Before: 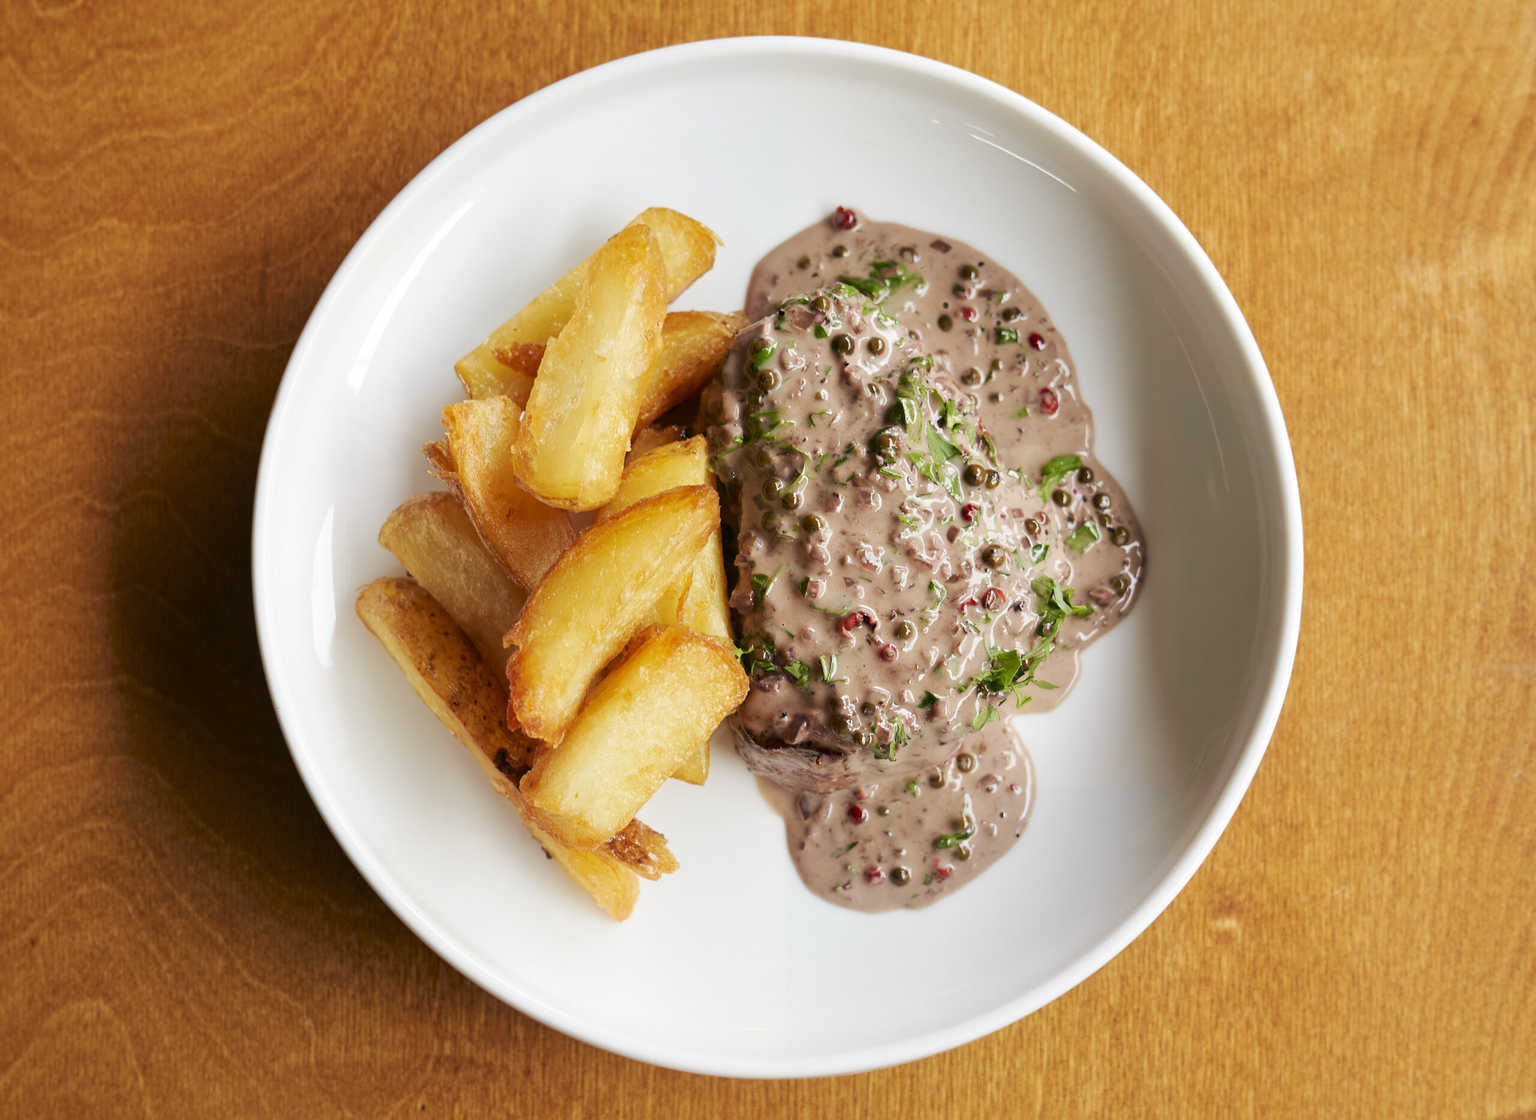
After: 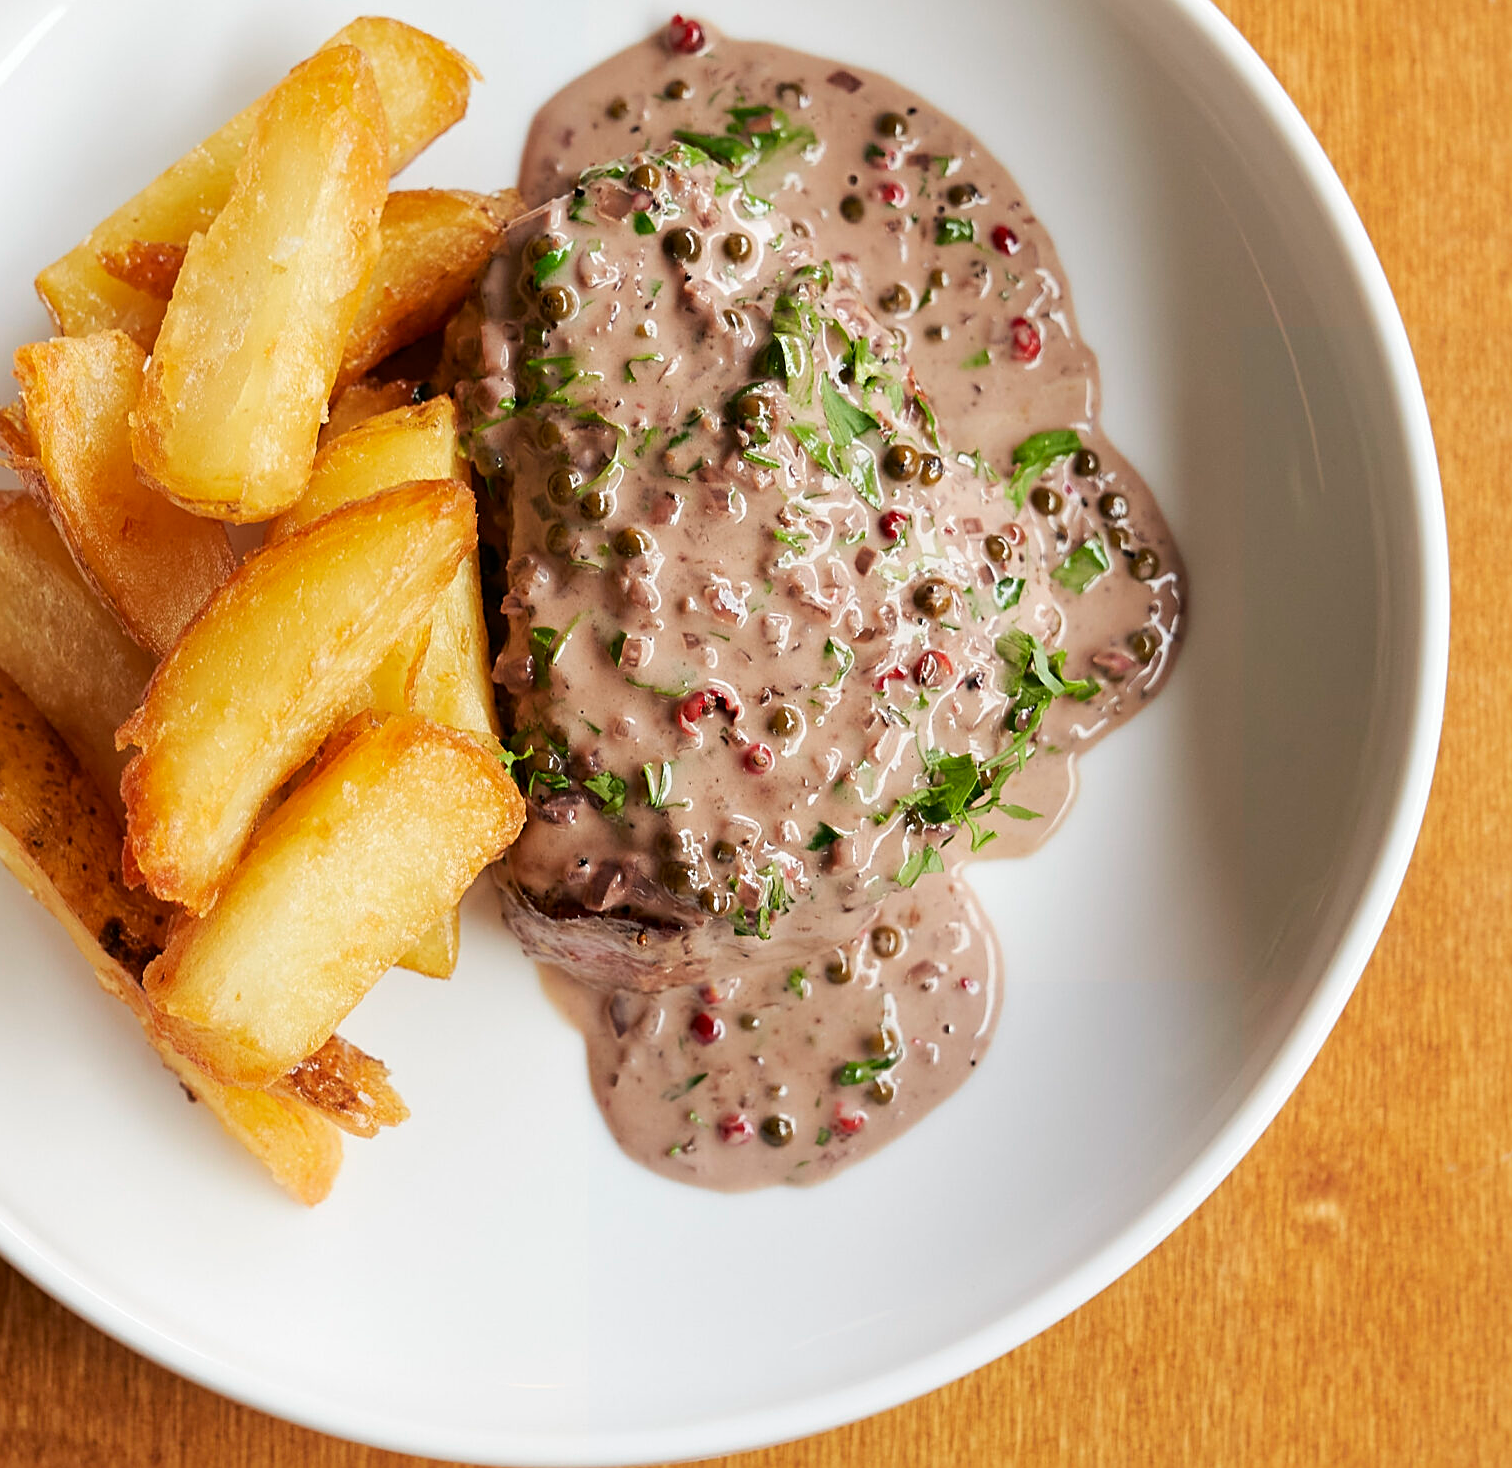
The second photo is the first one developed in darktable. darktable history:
crop and rotate: left 28.256%, top 17.734%, right 12.656%, bottom 3.573%
sharpen: on, module defaults
